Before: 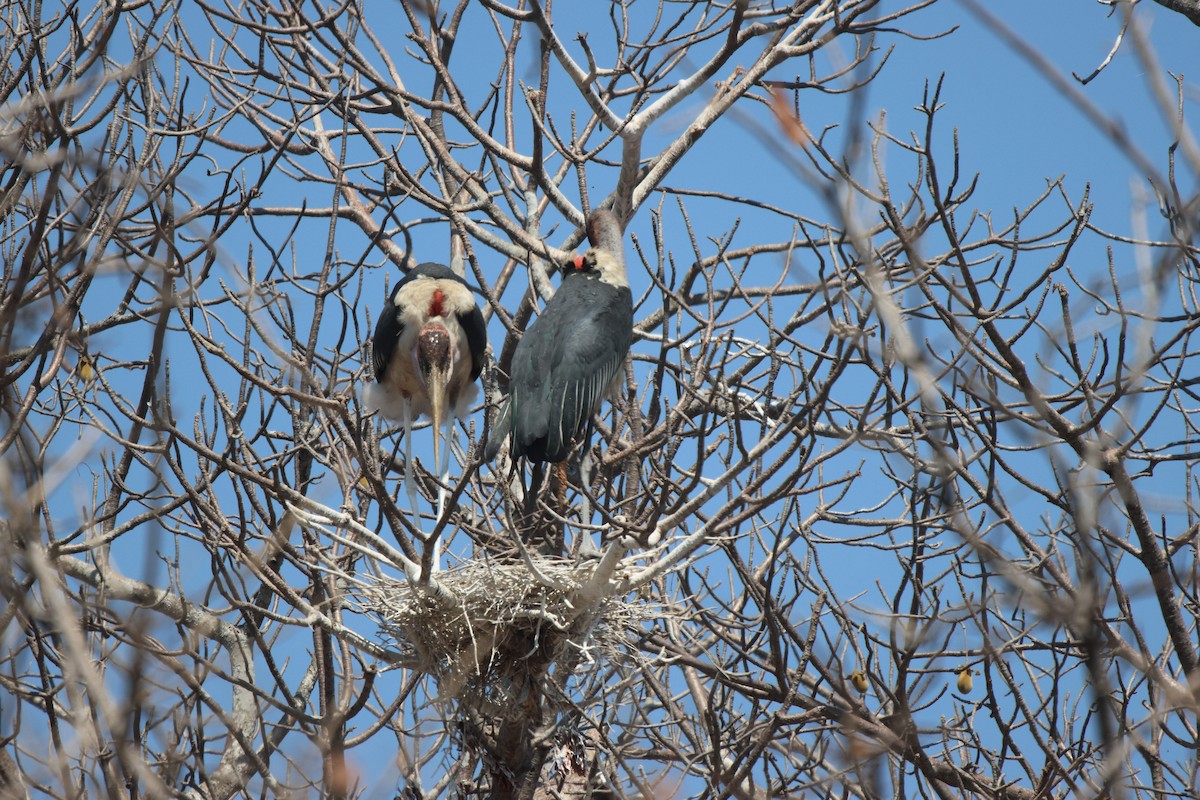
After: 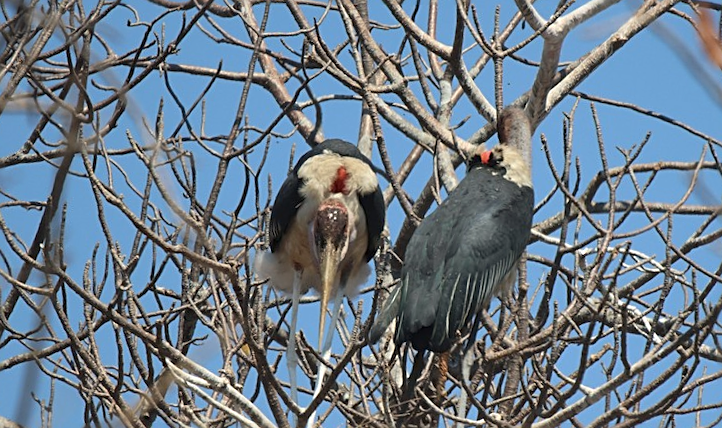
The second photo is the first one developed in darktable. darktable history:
color correction: highlights a* 0.543, highlights b* 2.88, saturation 1.09
crop and rotate: angle -6.92°, left 2.096%, top 6.695%, right 27.258%, bottom 30.401%
sharpen: on, module defaults
